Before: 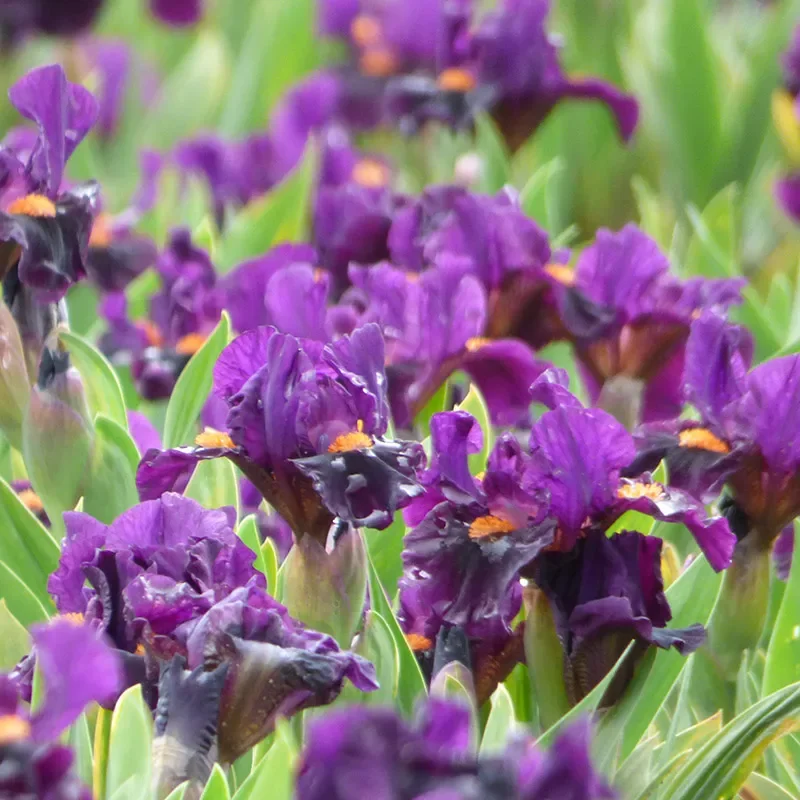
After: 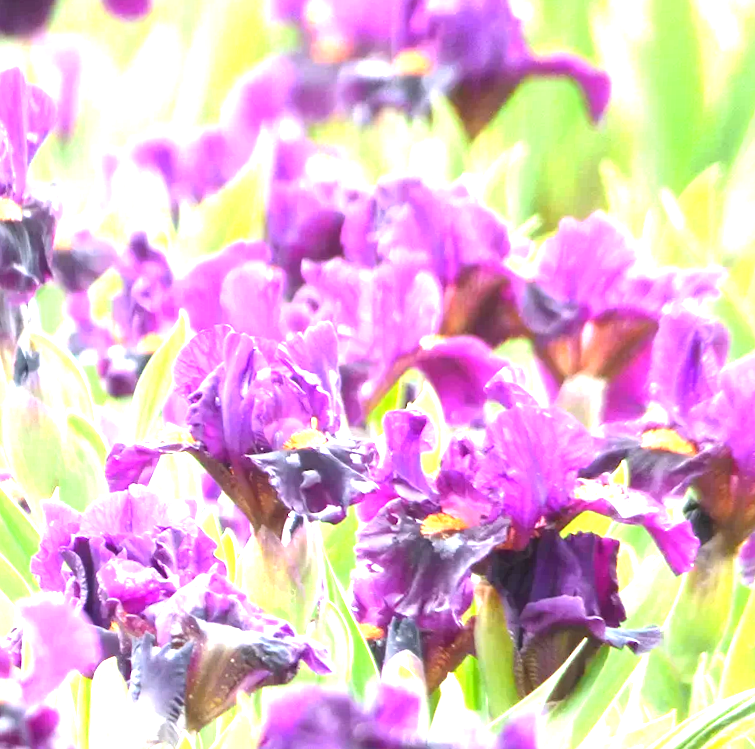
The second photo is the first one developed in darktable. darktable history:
exposure: exposure 2.003 EV, compensate highlight preservation false
rotate and perspective: rotation 0.062°, lens shift (vertical) 0.115, lens shift (horizontal) -0.133, crop left 0.047, crop right 0.94, crop top 0.061, crop bottom 0.94
